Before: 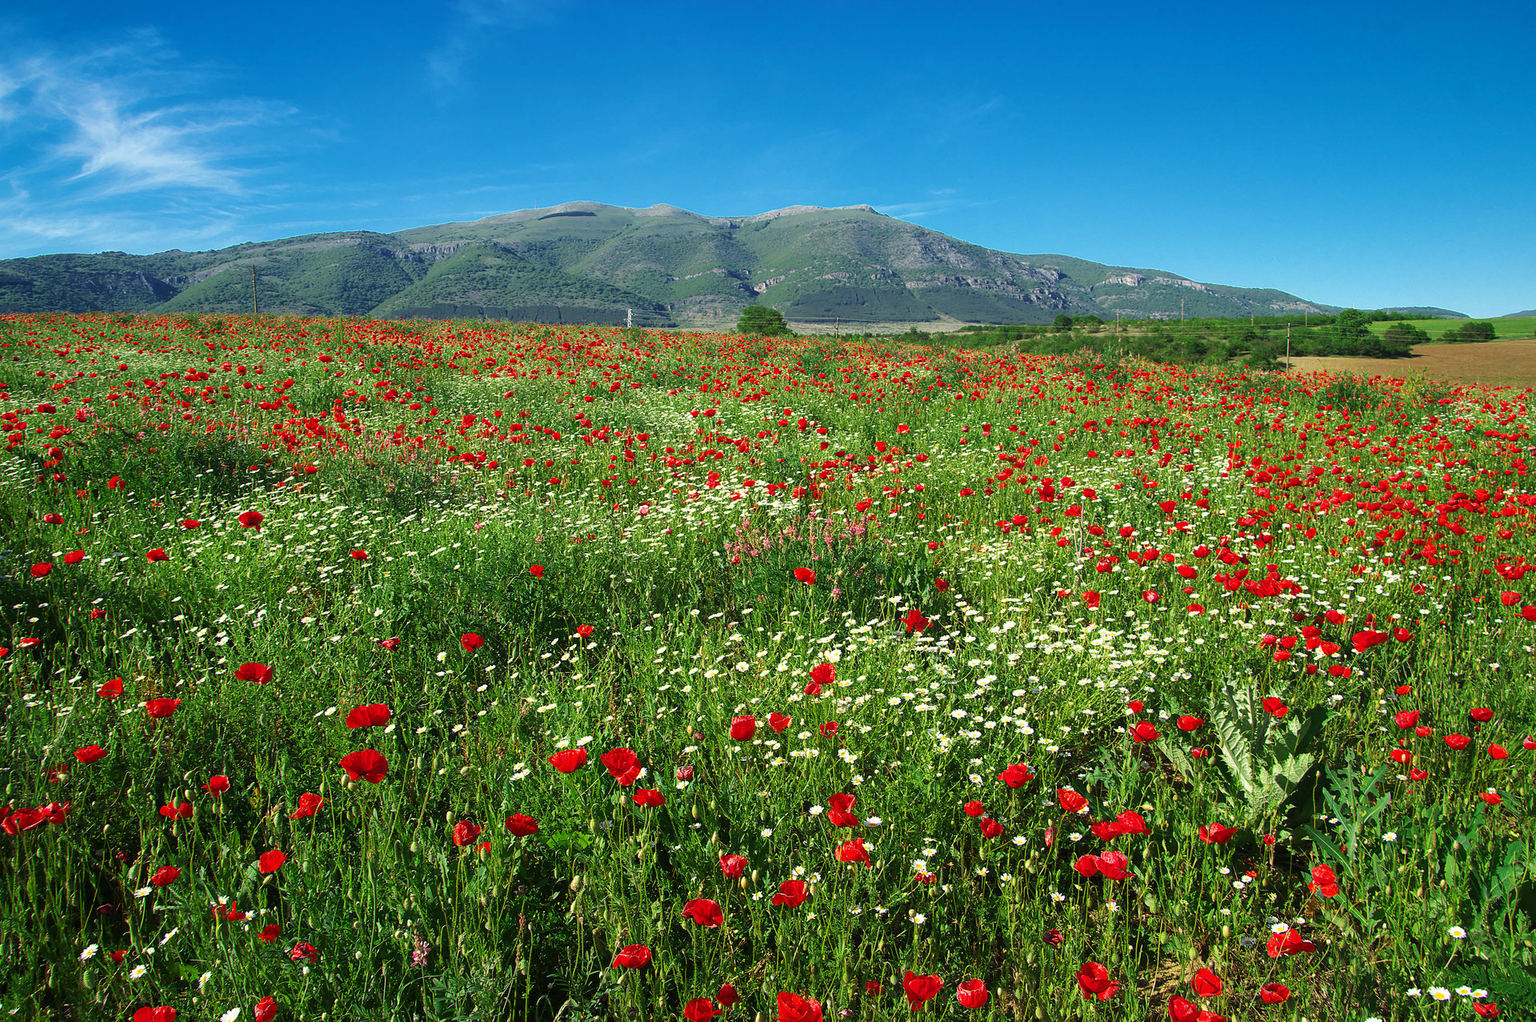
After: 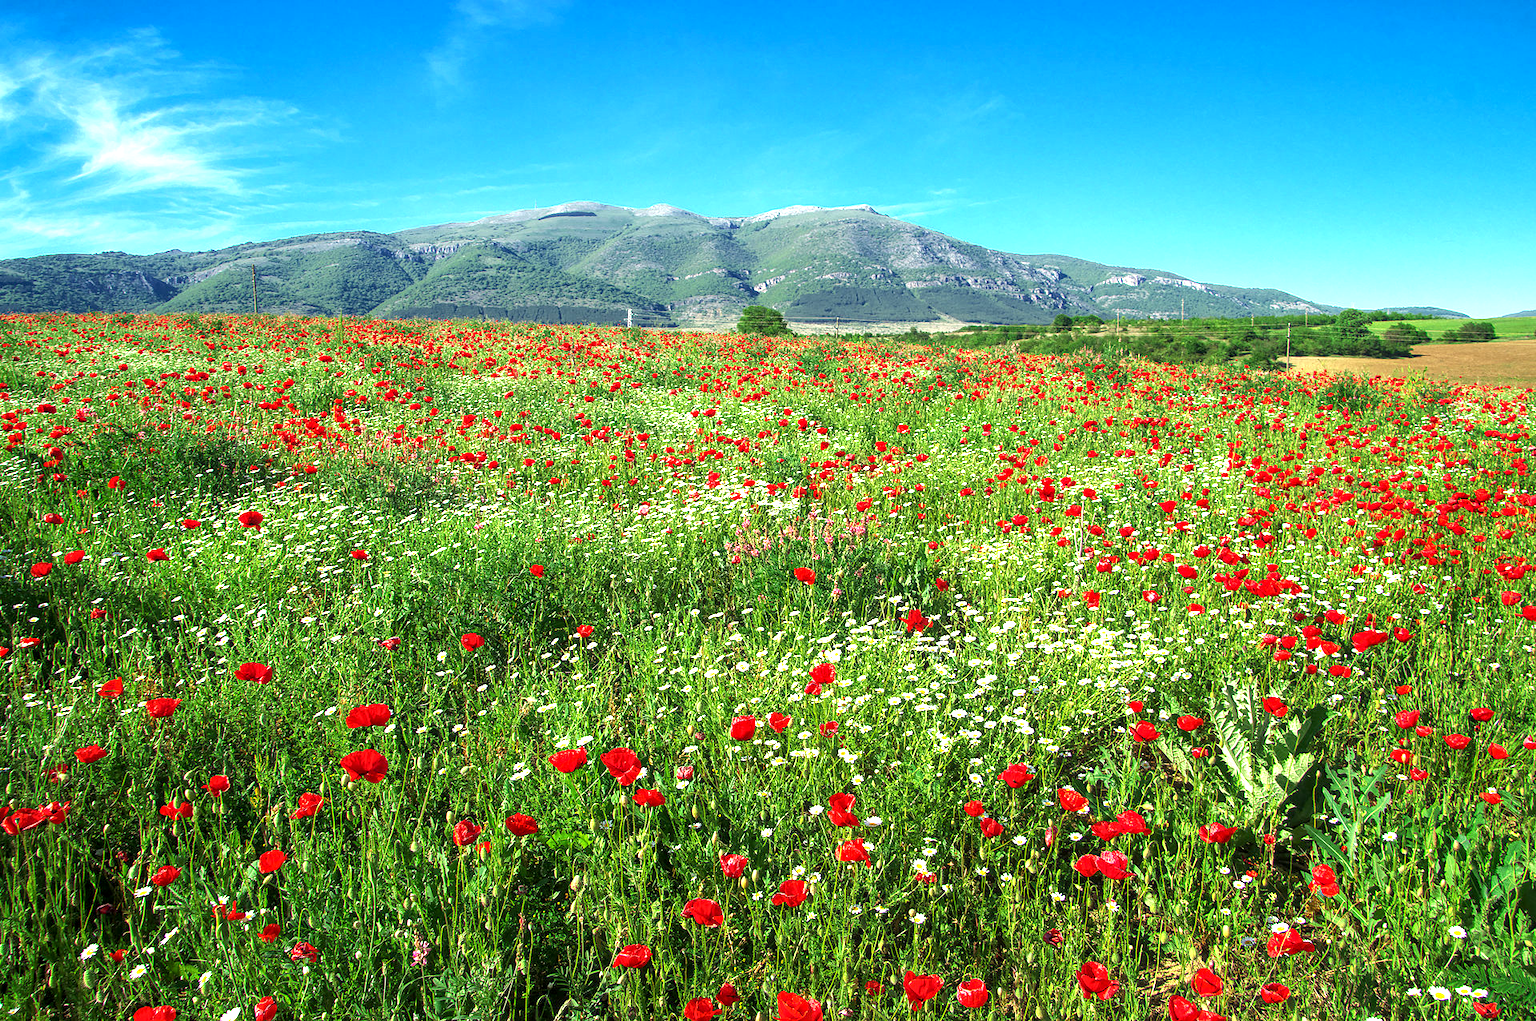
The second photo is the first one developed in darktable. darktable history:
exposure: black level correction 0.002, exposure 1 EV, compensate highlight preservation false
local contrast: on, module defaults
